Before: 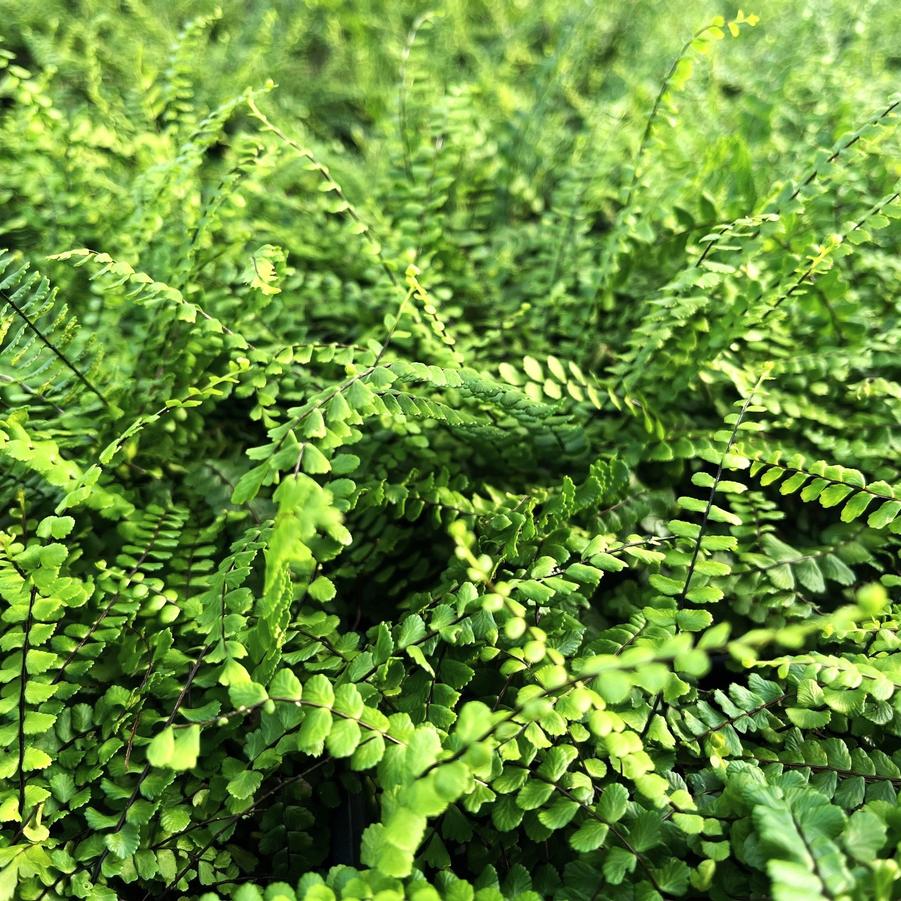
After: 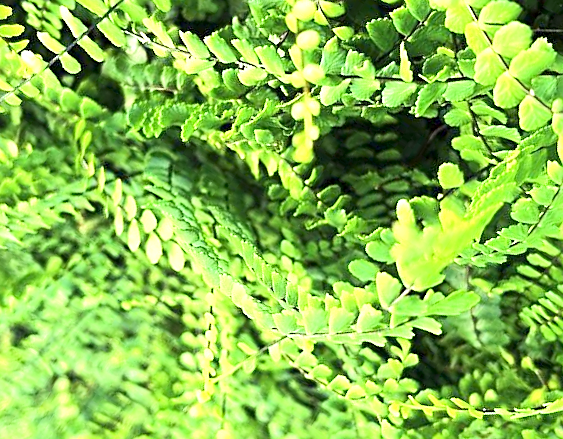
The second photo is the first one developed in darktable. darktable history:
crop and rotate: angle 147.48°, left 9.099%, top 15.603%, right 4.542%, bottom 16.993%
tone equalizer: -8 EV 1.97 EV, -7 EV 2 EV, -6 EV 1.99 EV, -5 EV 1.96 EV, -4 EV 1.97 EV, -3 EV 1.48 EV, -2 EV 0.99 EV, -1 EV 0.488 EV, edges refinement/feathering 500, mask exposure compensation -1.57 EV, preserve details no
sharpen: on, module defaults
